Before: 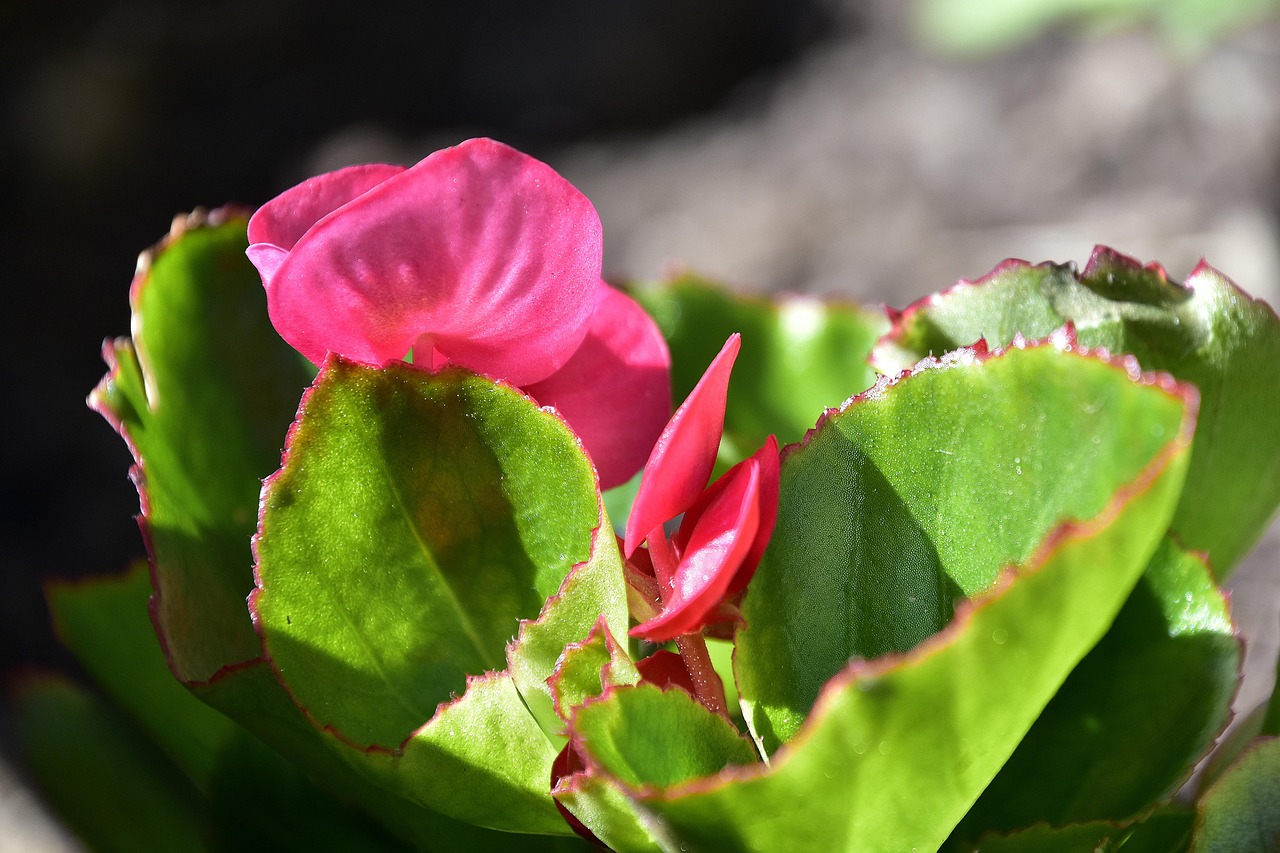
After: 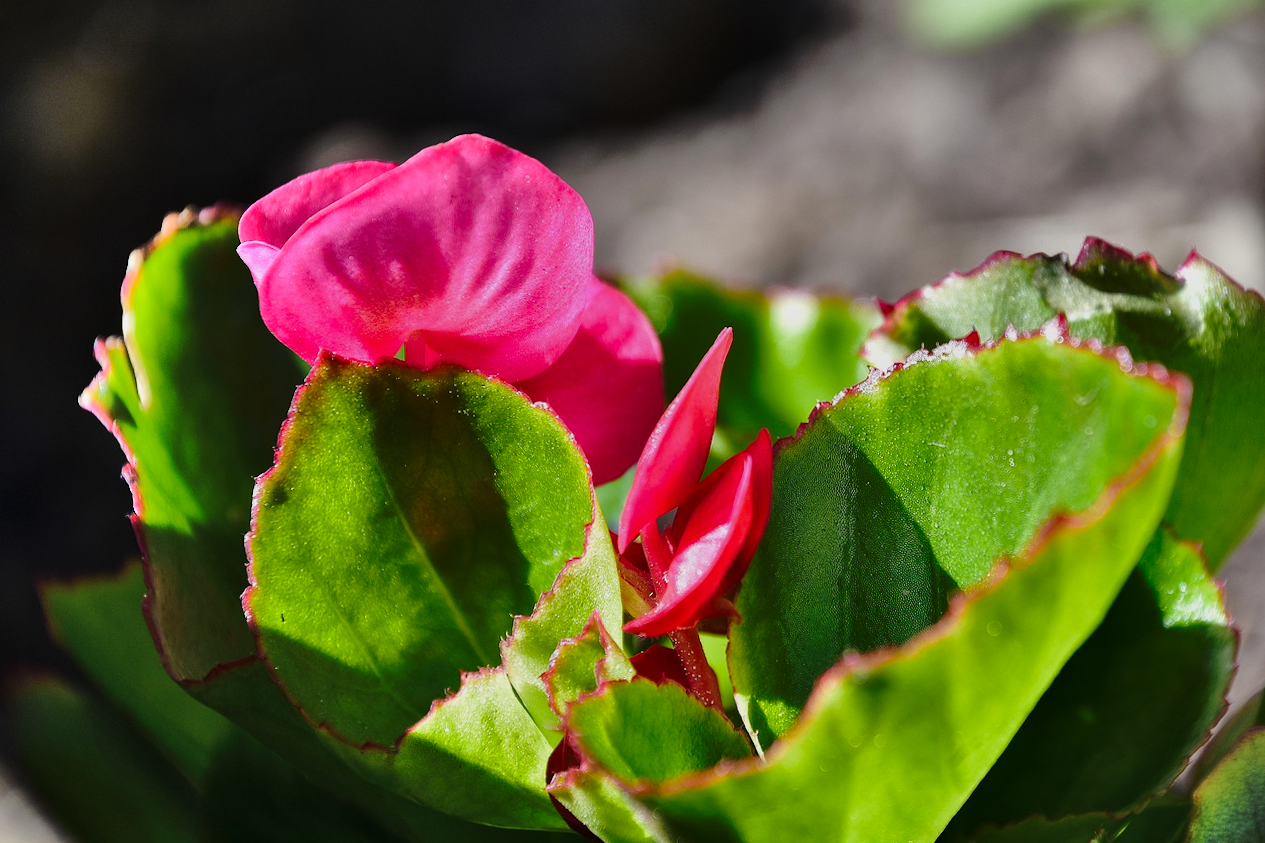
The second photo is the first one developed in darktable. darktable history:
tone equalizer: on, module defaults
base curve: curves: ch0 [(0, 0) (0.073, 0.04) (0.157, 0.139) (0.492, 0.492) (0.758, 0.758) (1, 1)], preserve colors none
shadows and highlights: shadows 80.73, white point adjustment -9.07, highlights -61.46, soften with gaussian
rotate and perspective: rotation -0.45°, automatic cropping original format, crop left 0.008, crop right 0.992, crop top 0.012, crop bottom 0.988
